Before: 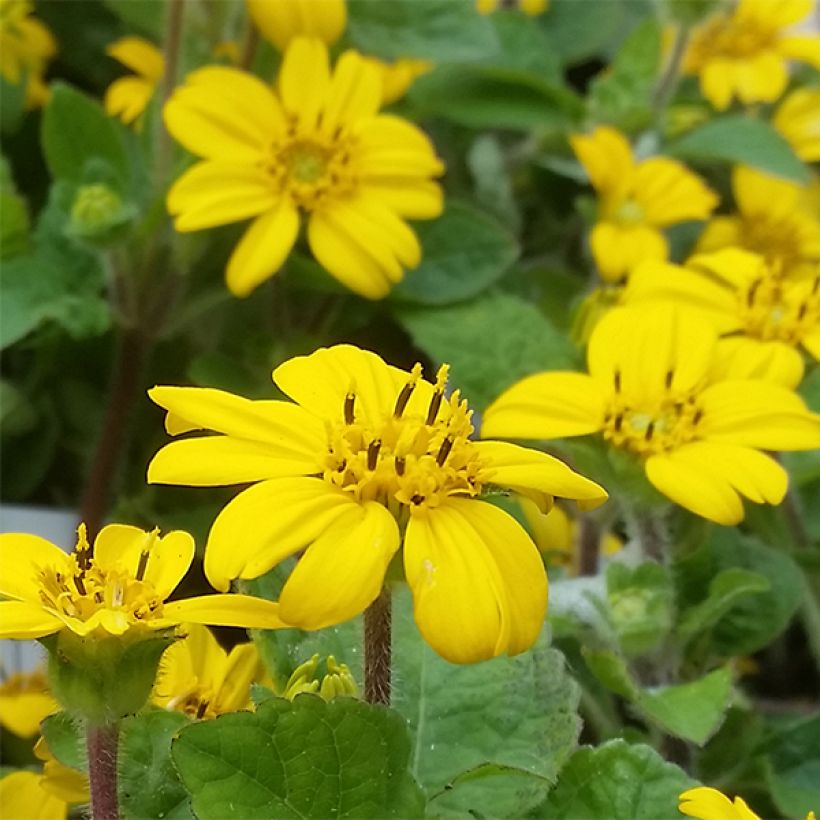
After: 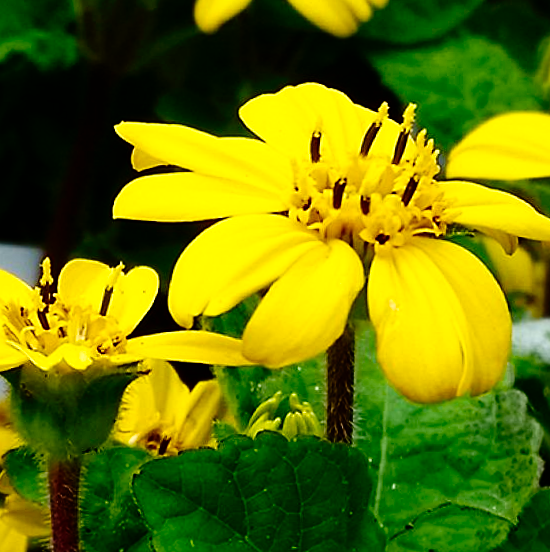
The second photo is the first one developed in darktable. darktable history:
exposure: exposure 0.238 EV, compensate exposure bias true, compensate highlight preservation false
tone curve: curves: ch0 [(0, 0) (0.003, 0) (0.011, 0.001) (0.025, 0.003) (0.044, 0.005) (0.069, 0.012) (0.1, 0.023) (0.136, 0.039) (0.177, 0.088) (0.224, 0.15) (0.277, 0.239) (0.335, 0.334) (0.399, 0.43) (0.468, 0.526) (0.543, 0.621) (0.623, 0.711) (0.709, 0.791) (0.801, 0.87) (0.898, 0.949) (1, 1)], preserve colors none
contrast brightness saturation: contrast 0.097, brightness -0.275, saturation 0.138
sharpen: amount 0.212
crop and rotate: angle -0.806°, left 3.551%, top 31.634%, right 28.434%
